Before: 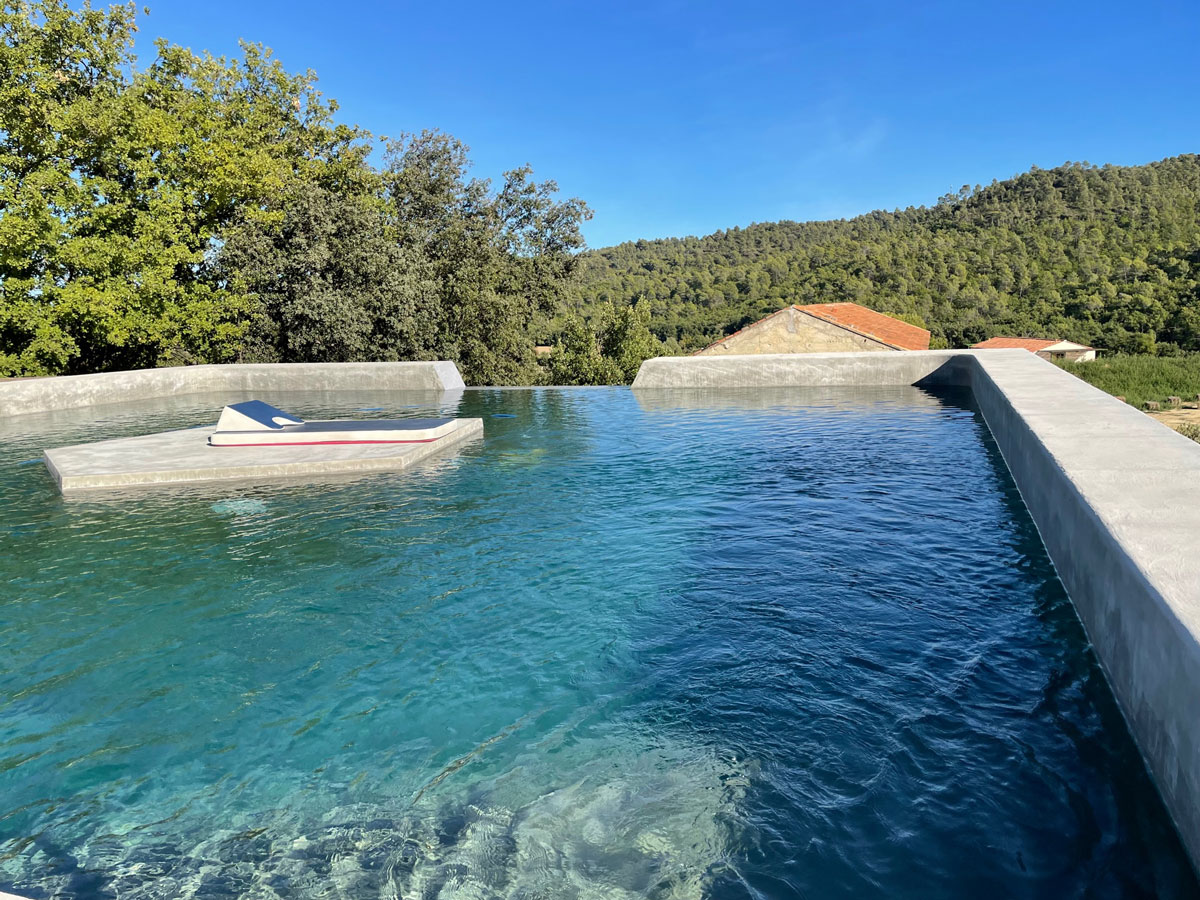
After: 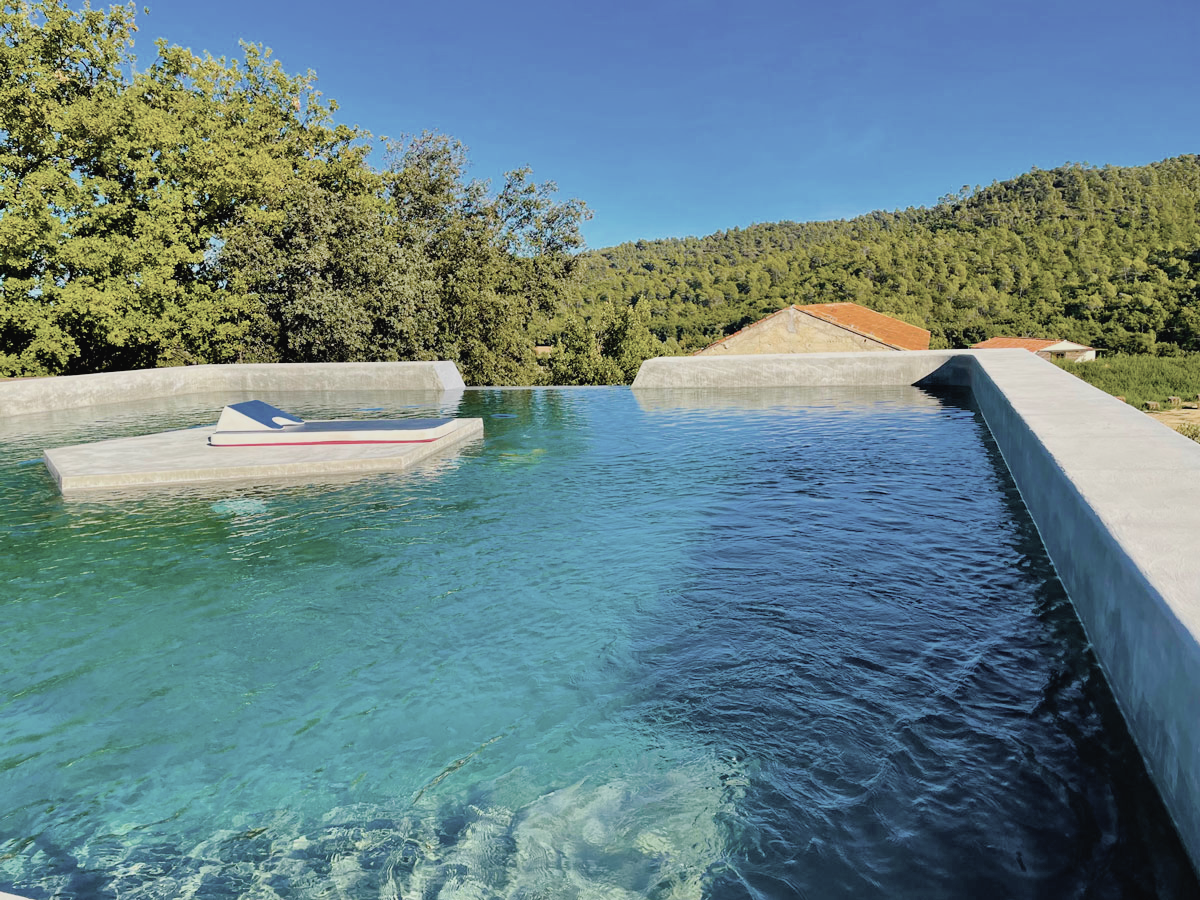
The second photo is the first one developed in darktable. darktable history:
filmic rgb: black relative exposure -7.82 EV, white relative exposure 4.29 EV, hardness 3.86, color science v6 (2022)
tone equalizer: on, module defaults
contrast brightness saturation: contrast -0.05, saturation -0.41
color balance rgb: linear chroma grading › shadows 10%, linear chroma grading › highlights 10%, linear chroma grading › global chroma 15%, linear chroma grading › mid-tones 15%, perceptual saturation grading › global saturation 40%, perceptual saturation grading › highlights -25%, perceptual saturation grading › mid-tones 35%, perceptual saturation grading › shadows 35%, perceptual brilliance grading › global brilliance 11.29%, global vibrance 11.29%
